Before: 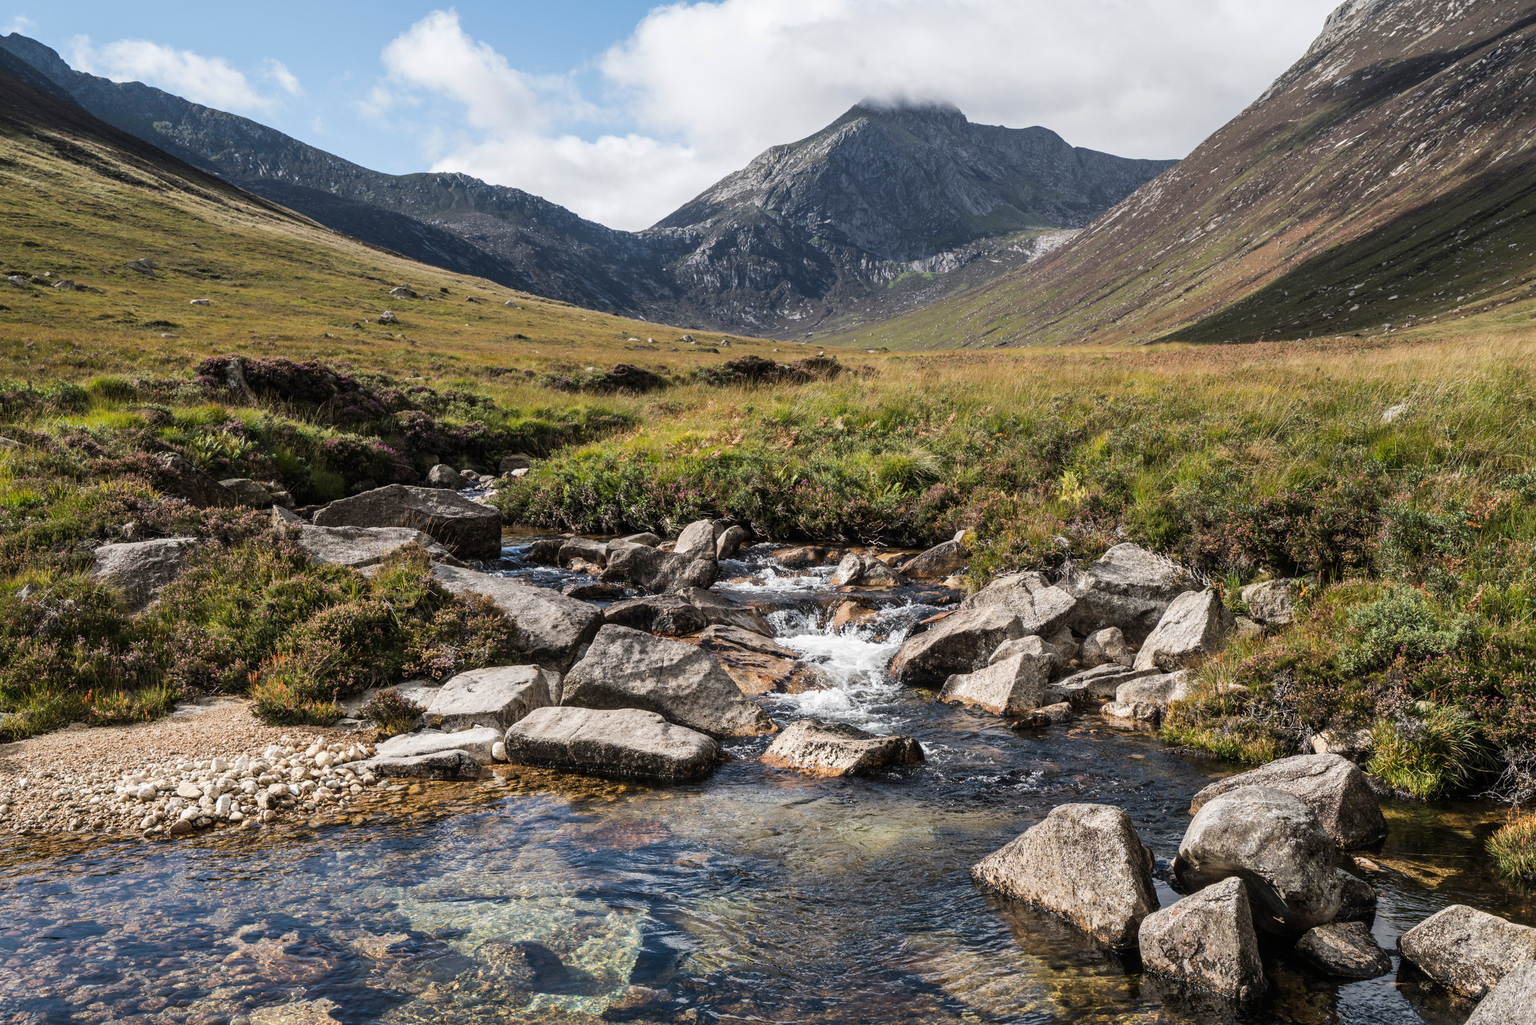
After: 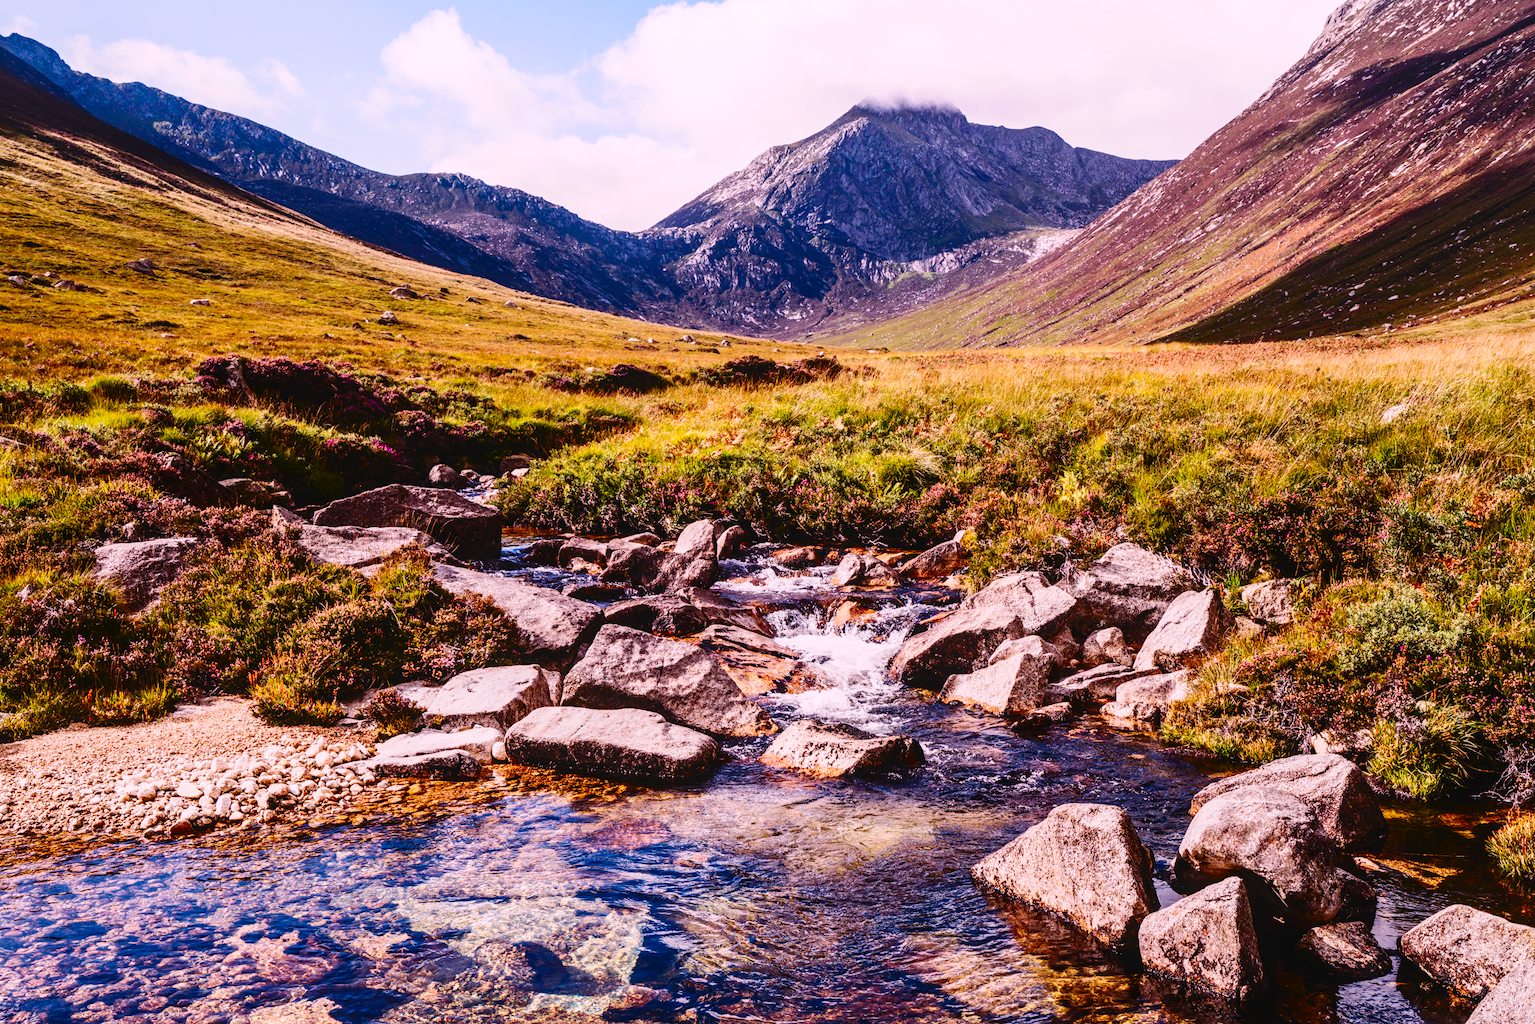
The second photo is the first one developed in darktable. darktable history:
contrast brightness saturation: contrast 0.19, brightness -0.11, saturation 0.21
base curve: curves: ch0 [(0, 0) (0.036, 0.025) (0.121, 0.166) (0.206, 0.329) (0.605, 0.79) (1, 1)], preserve colors none
white balance: red 1.188, blue 1.11
color balance rgb: perceptual saturation grading › global saturation 20%, perceptual saturation grading › highlights -25%, perceptual saturation grading › shadows 25%
local contrast: detail 110%
